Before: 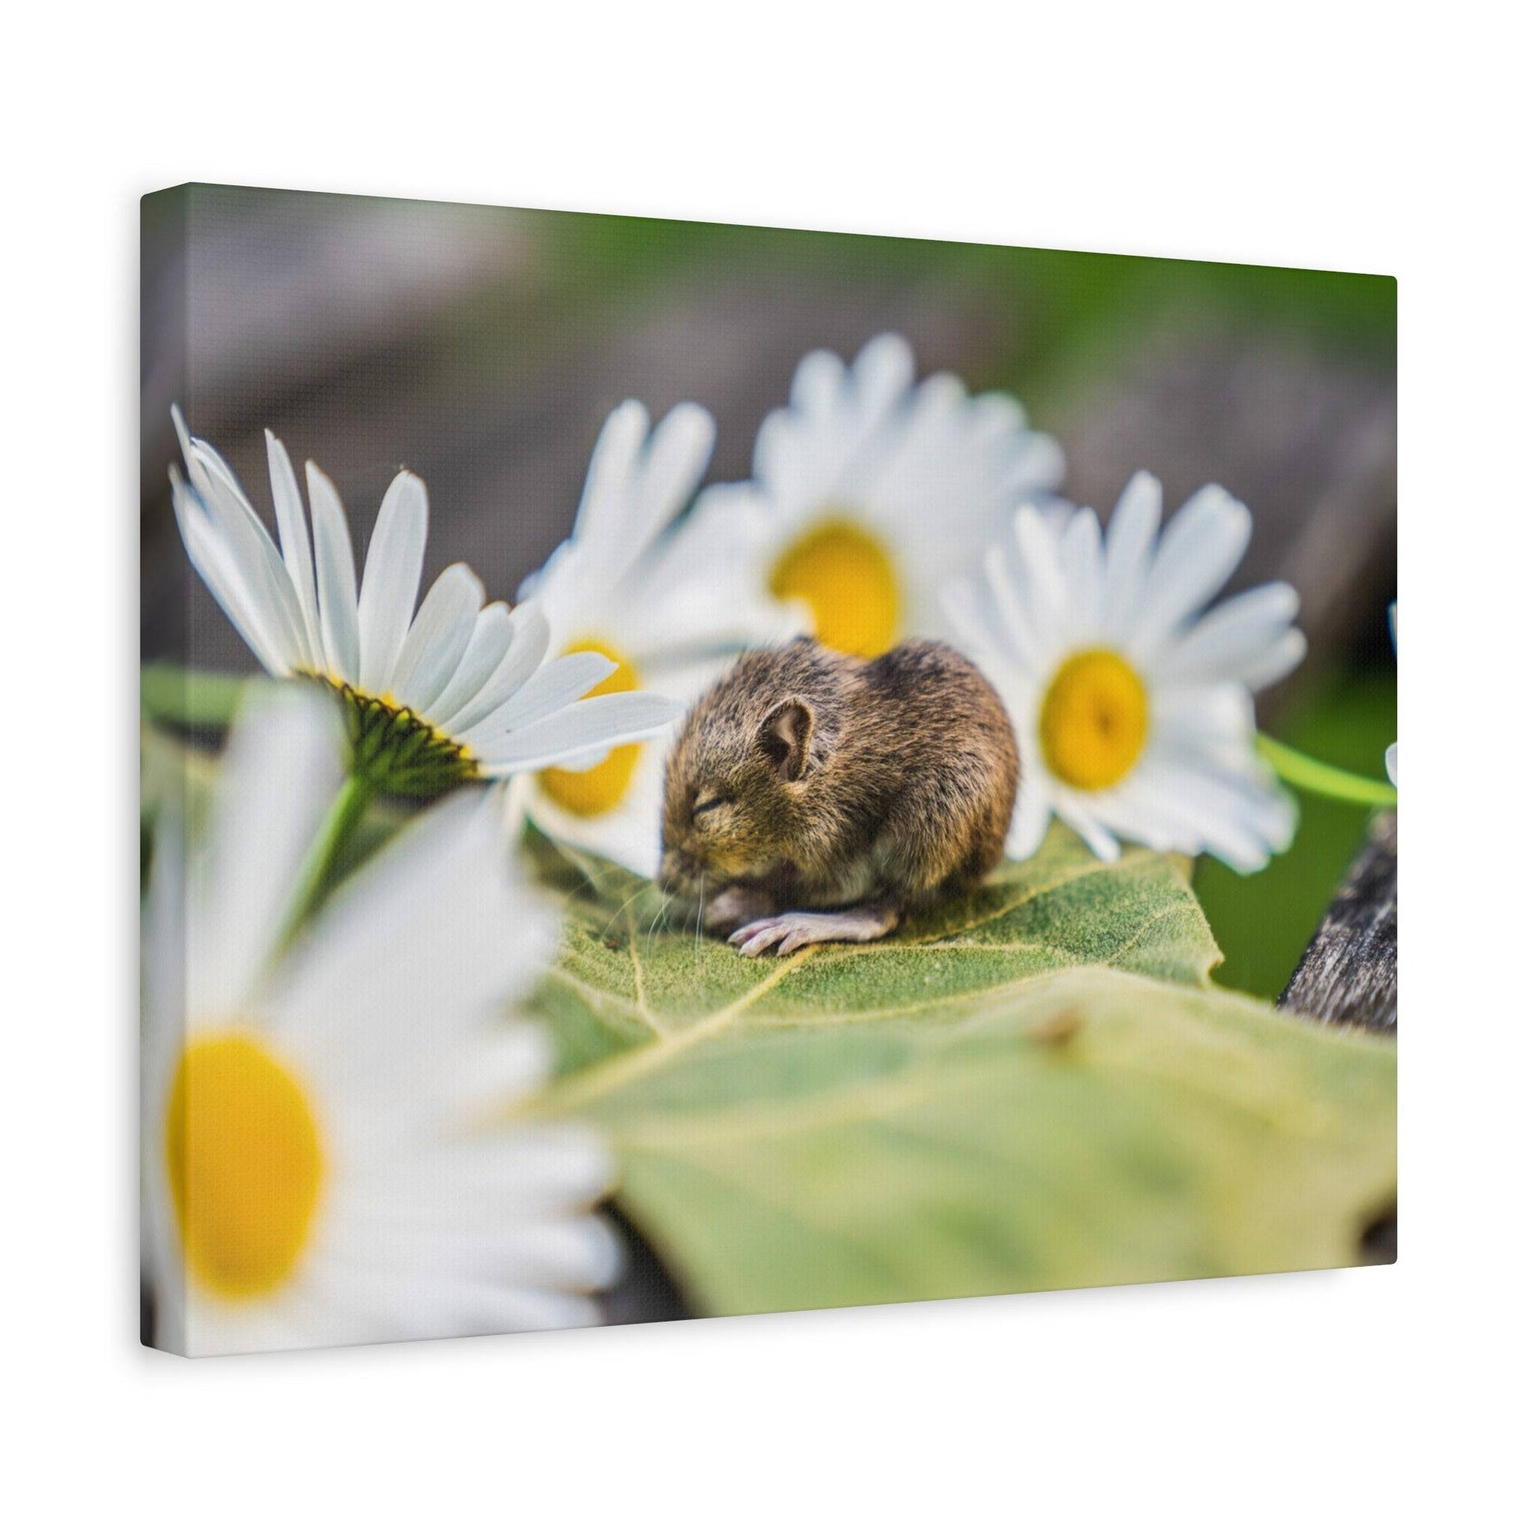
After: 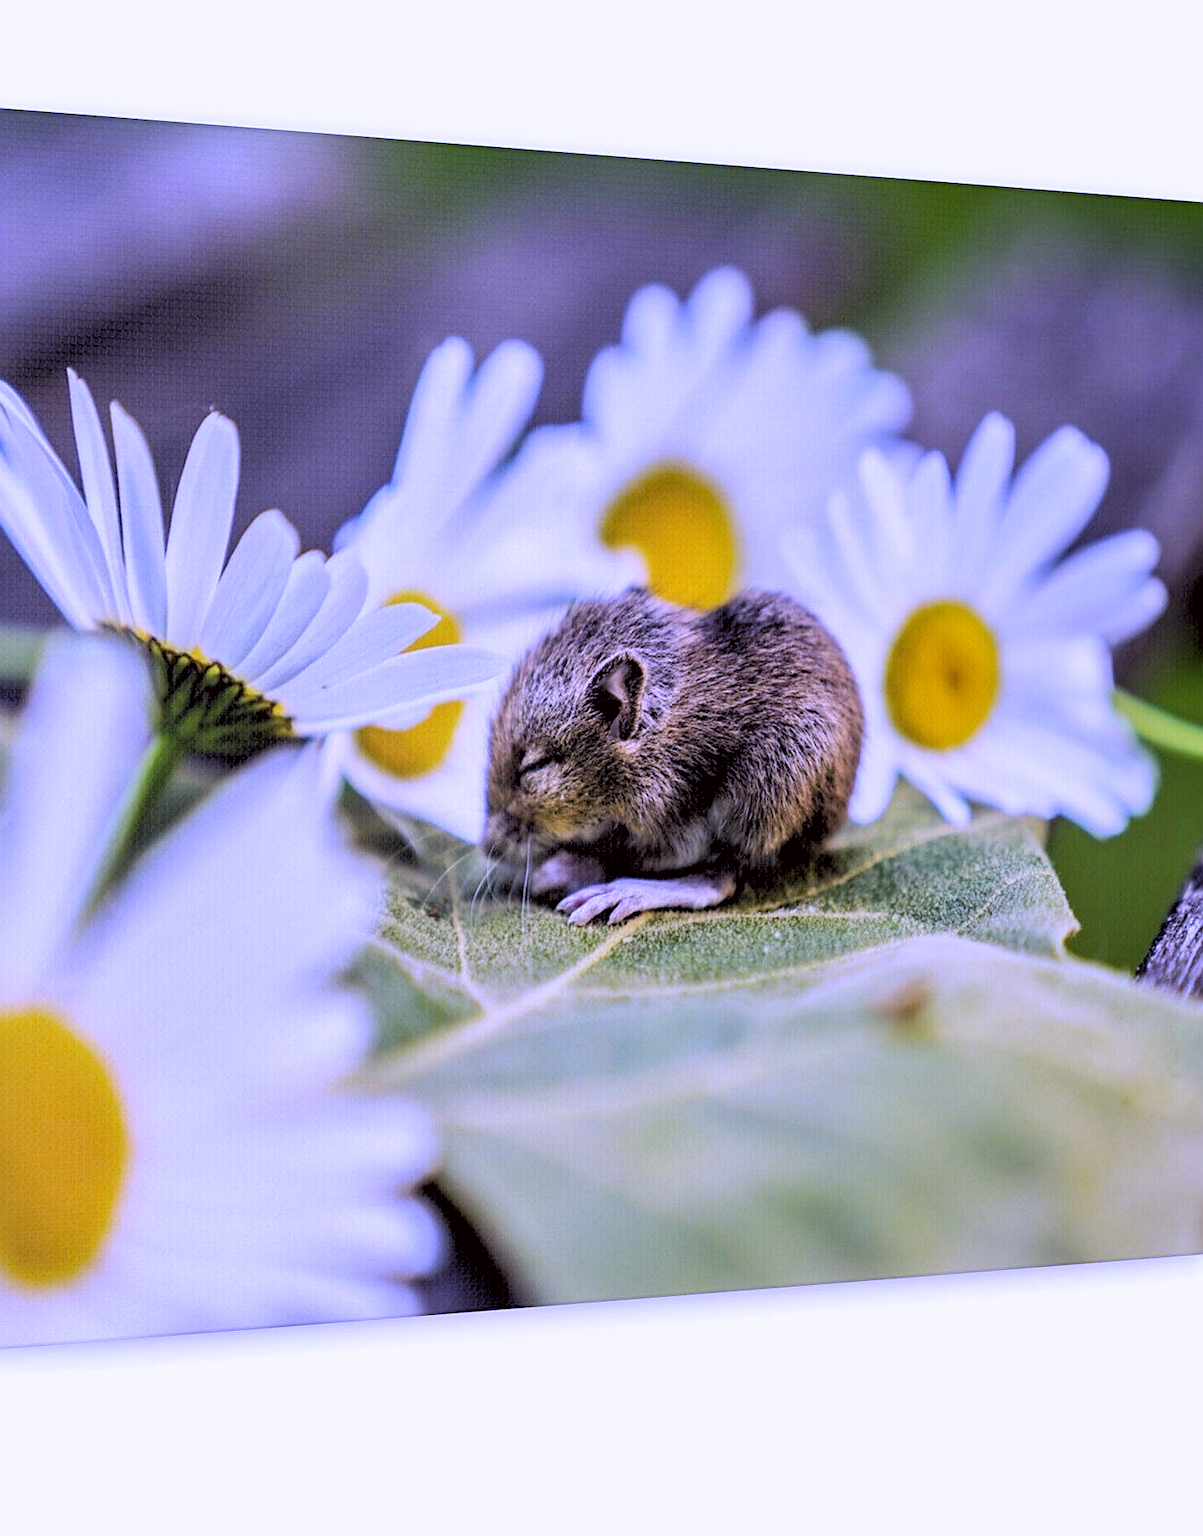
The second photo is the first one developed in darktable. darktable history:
color balance rgb: contrast -10%
shadows and highlights: shadows 29.32, highlights -29.32, low approximation 0.01, soften with gaussian
white balance: red 0.98, blue 1.61
sharpen: on, module defaults
crop and rotate: left 13.15%, top 5.251%, right 12.609%
color correction: highlights a* -0.95, highlights b* 4.5, shadows a* 3.55
rgb levels: levels [[0.034, 0.472, 0.904], [0, 0.5, 1], [0, 0.5, 1]]
